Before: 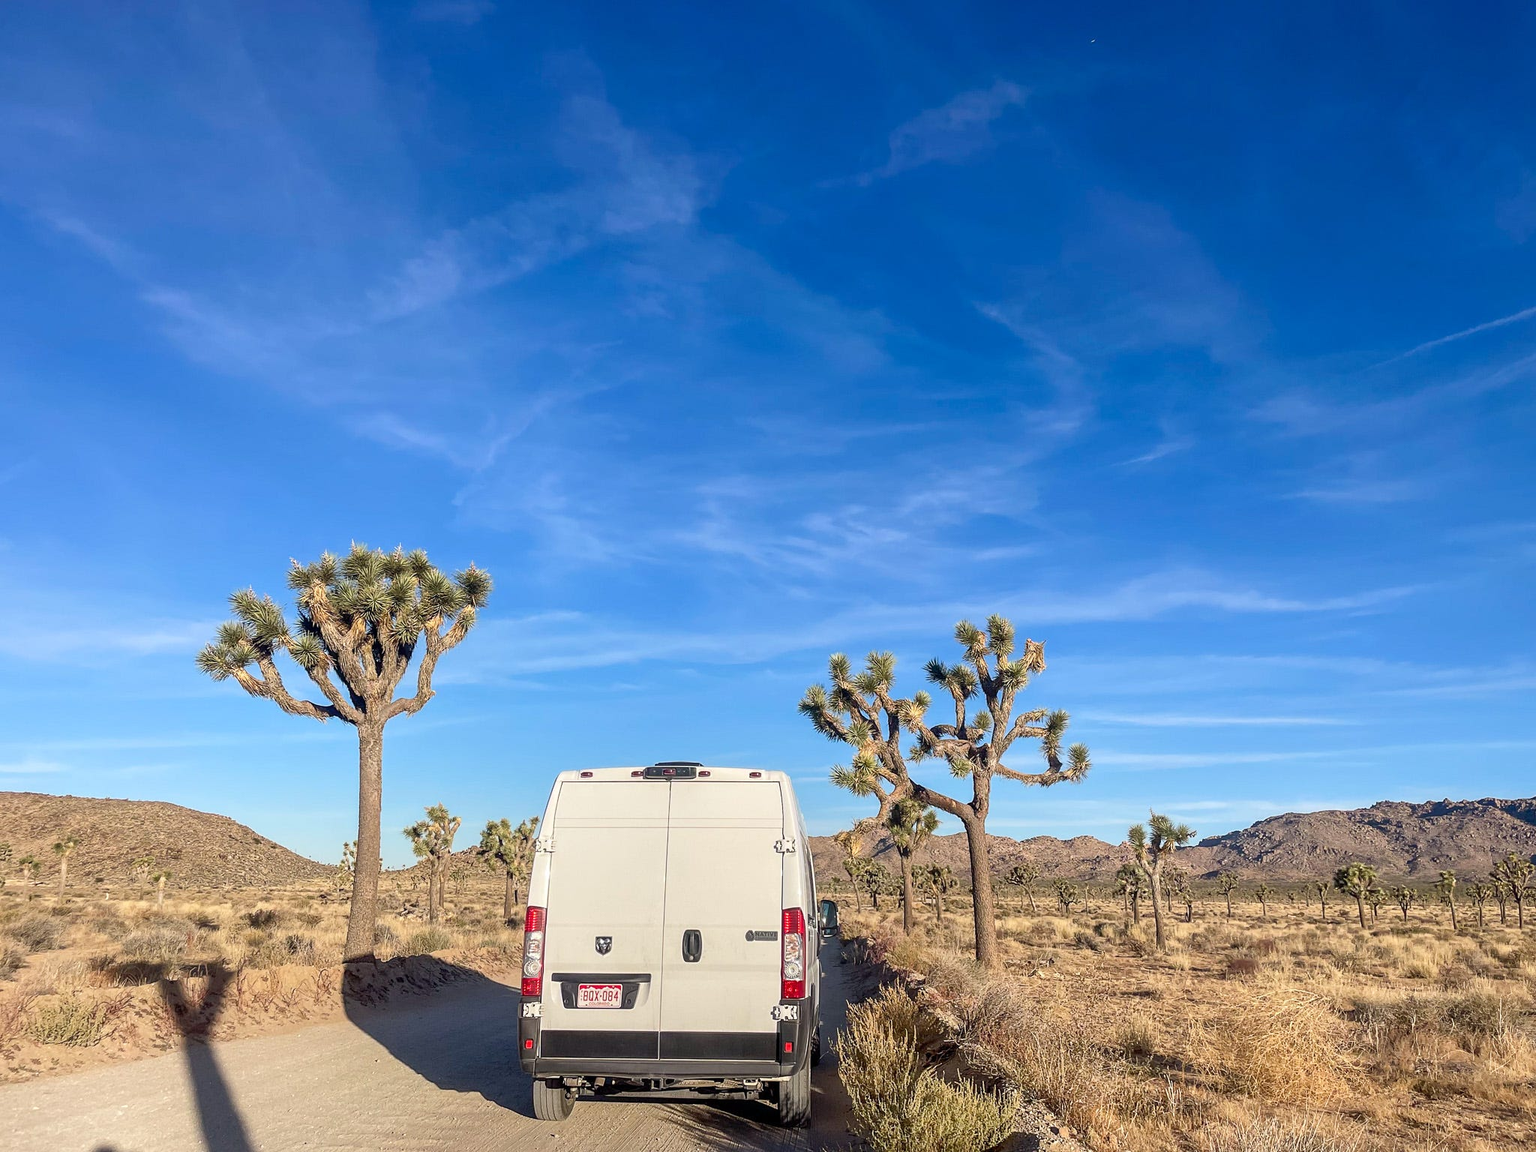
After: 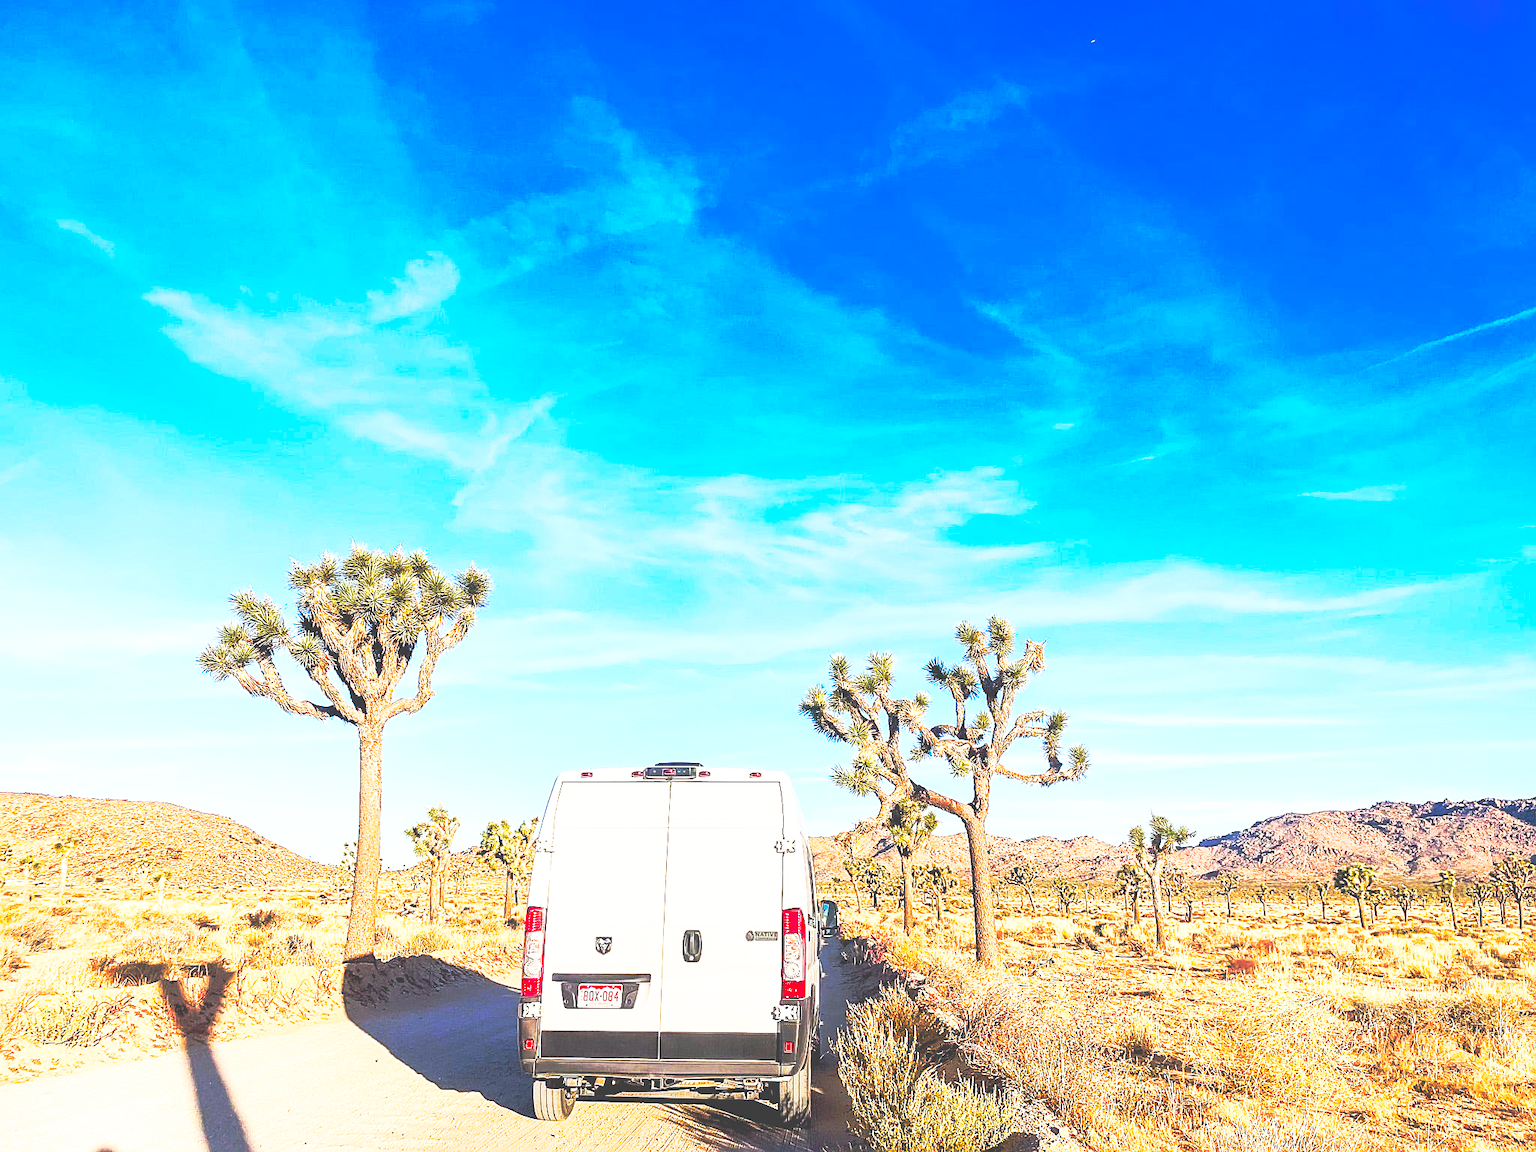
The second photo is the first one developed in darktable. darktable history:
sharpen: on, module defaults
base curve: curves: ch0 [(0, 0.015) (0.085, 0.116) (0.134, 0.298) (0.19, 0.545) (0.296, 0.764) (0.599, 0.982) (1, 1)], preserve colors none
contrast brightness saturation: contrast 0.095, brightness 0.318, saturation 0.135
color balance rgb: global offset › luminance -0.862%, perceptual saturation grading › global saturation 20%, perceptual saturation grading › highlights -24.993%, perceptual saturation grading › shadows 25.414%
